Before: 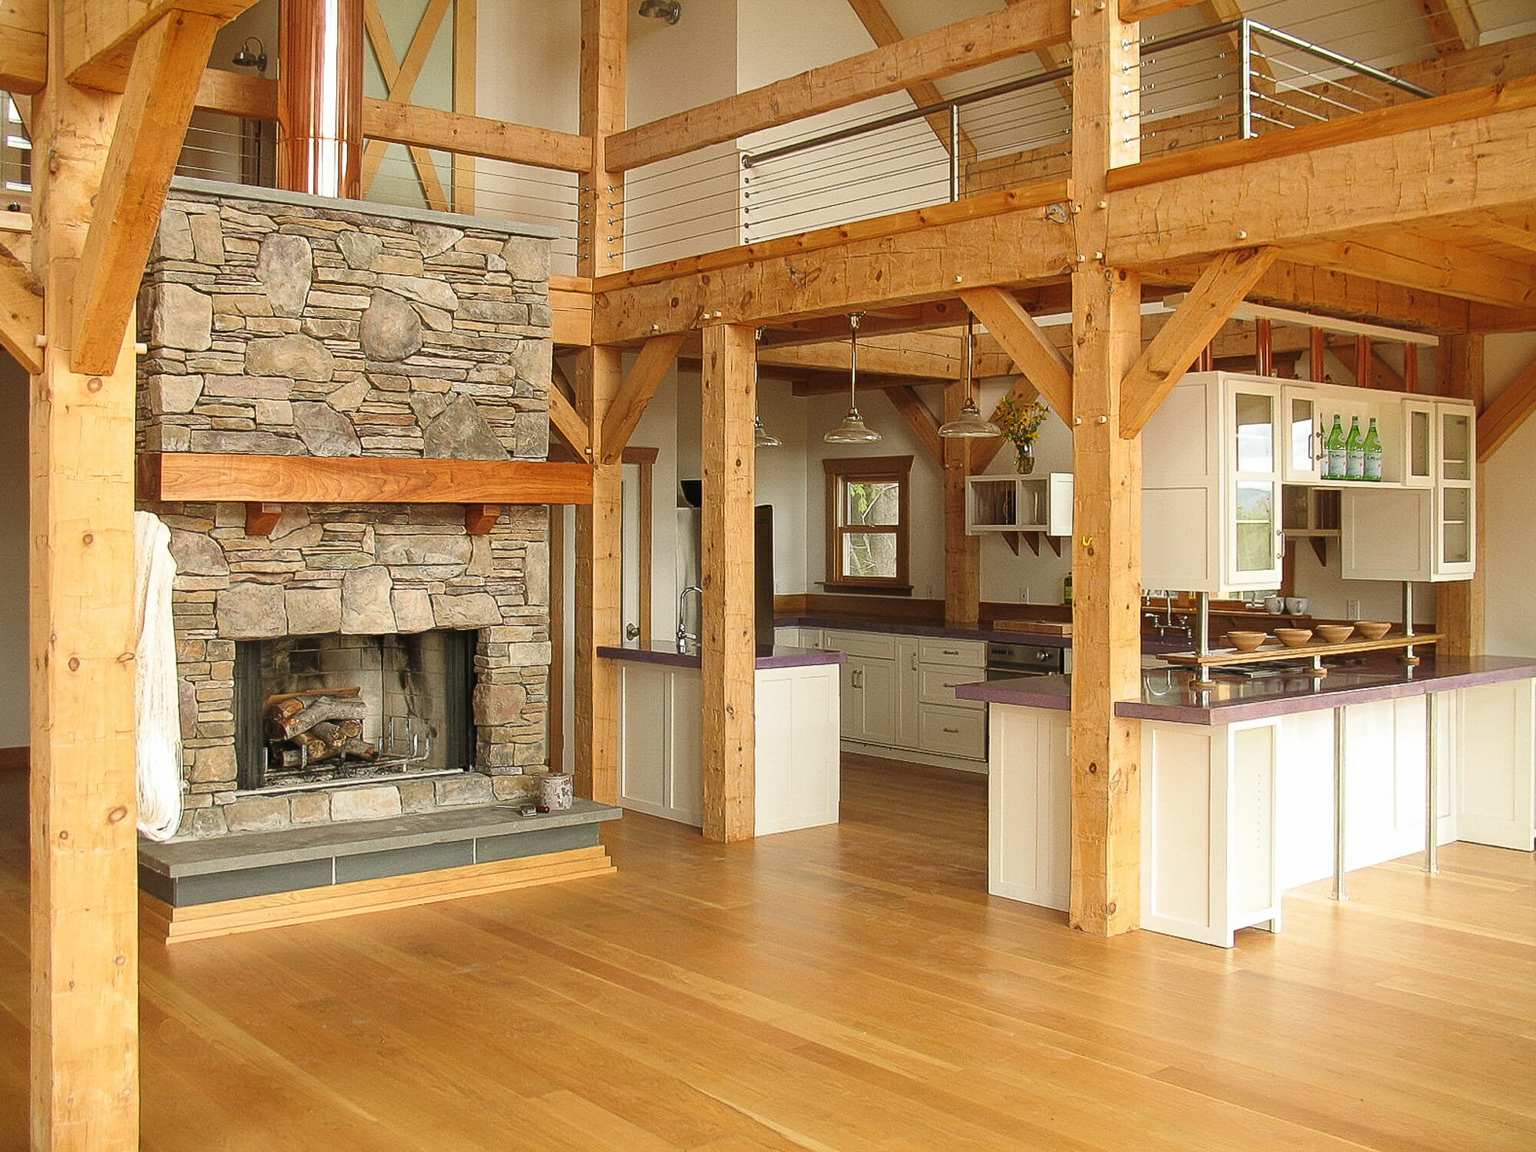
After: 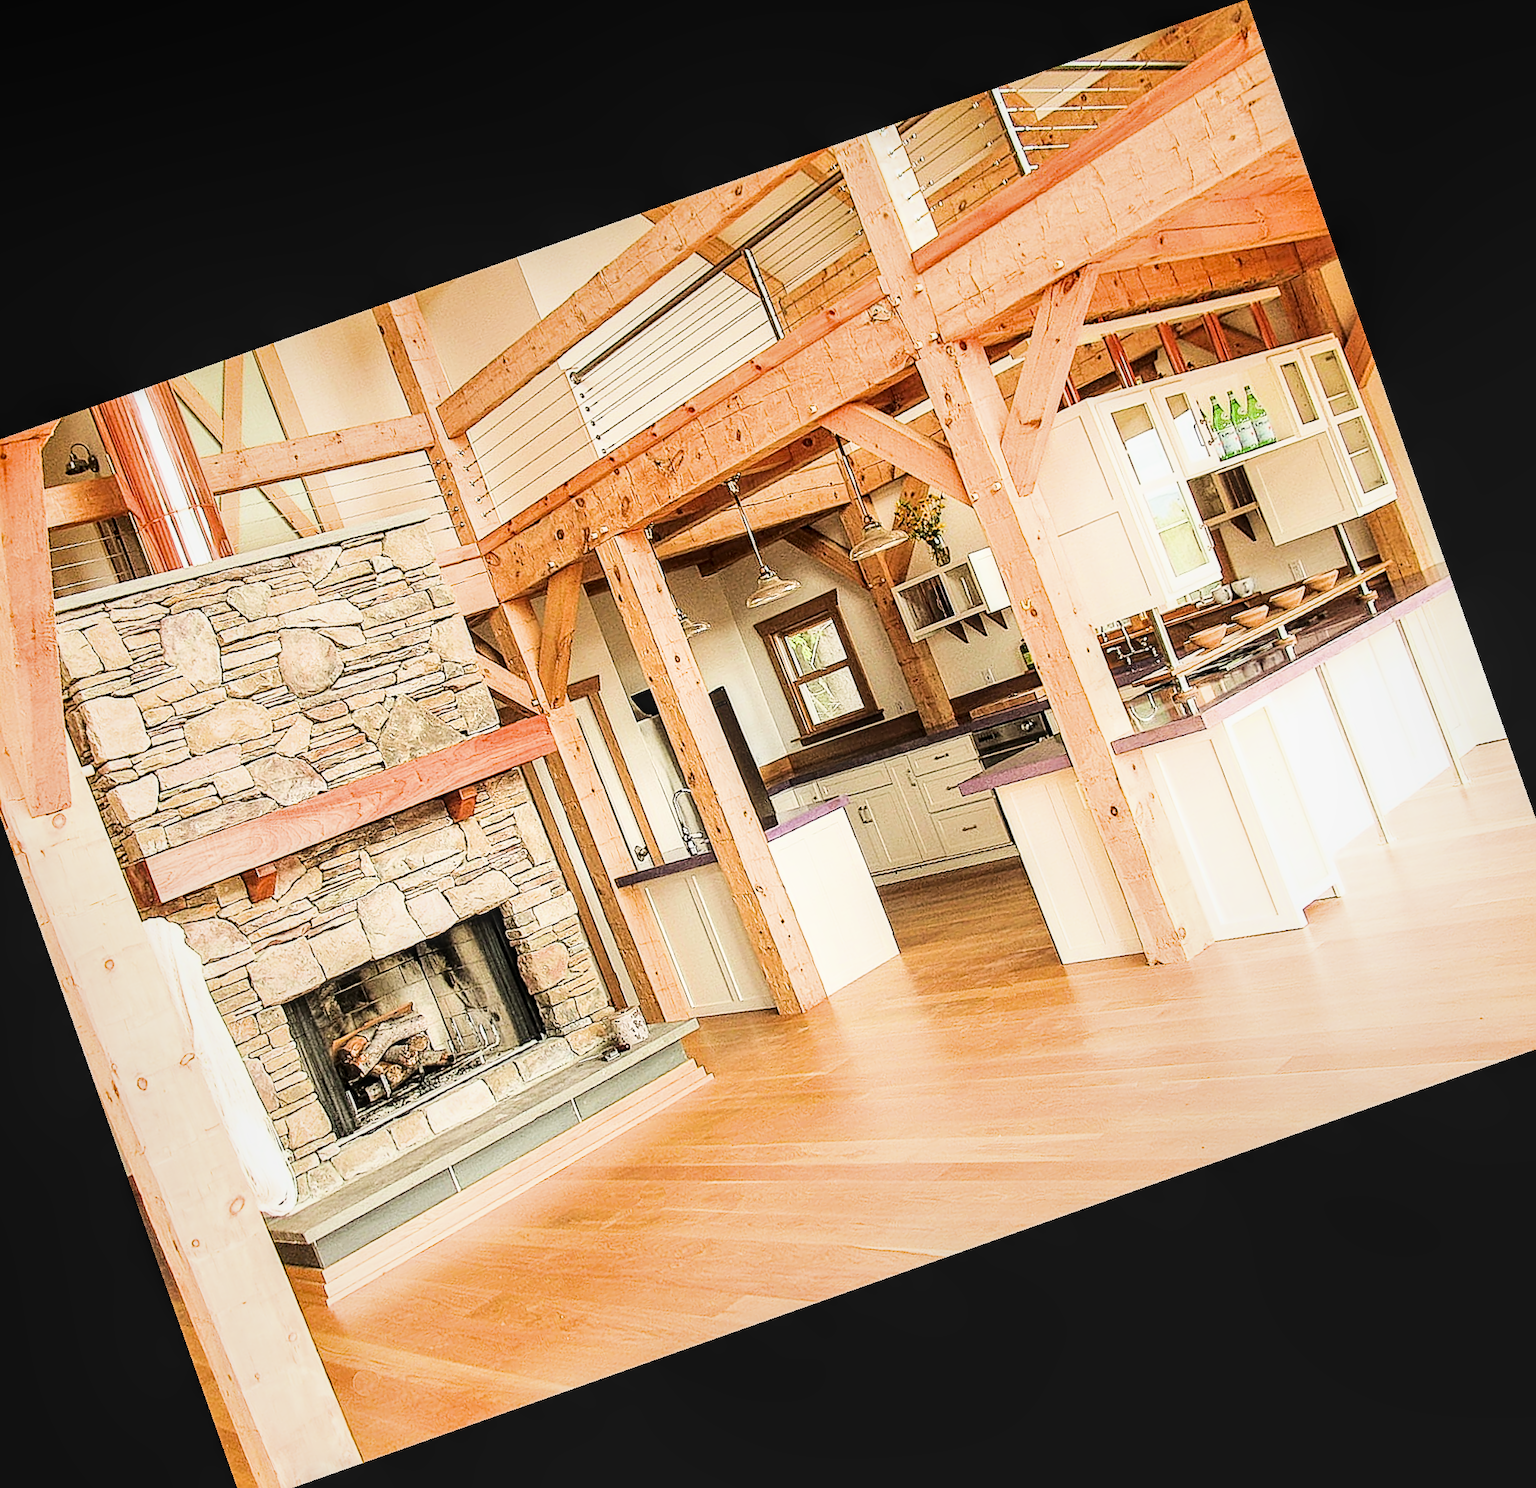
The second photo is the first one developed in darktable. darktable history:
exposure: black level correction 0, exposure 1.1 EV, compensate exposure bias true, compensate highlight preservation false
filmic rgb: black relative exposure -7.5 EV, white relative exposure 5 EV, hardness 3.31, contrast 1.3, contrast in shadows safe
crop and rotate: angle 19.43°, left 6.812%, right 4.125%, bottom 1.087%
rotate and perspective: rotation -2.12°, lens shift (vertical) 0.009, lens shift (horizontal) -0.008, automatic cropping original format, crop left 0.036, crop right 0.964, crop top 0.05, crop bottom 0.959
sharpen: on, module defaults
tone equalizer: -8 EV -0.75 EV, -7 EV -0.7 EV, -6 EV -0.6 EV, -5 EV -0.4 EV, -3 EV 0.4 EV, -2 EV 0.6 EV, -1 EV 0.7 EV, +0 EV 0.75 EV, edges refinement/feathering 500, mask exposure compensation -1.57 EV, preserve details no
local contrast: on, module defaults
